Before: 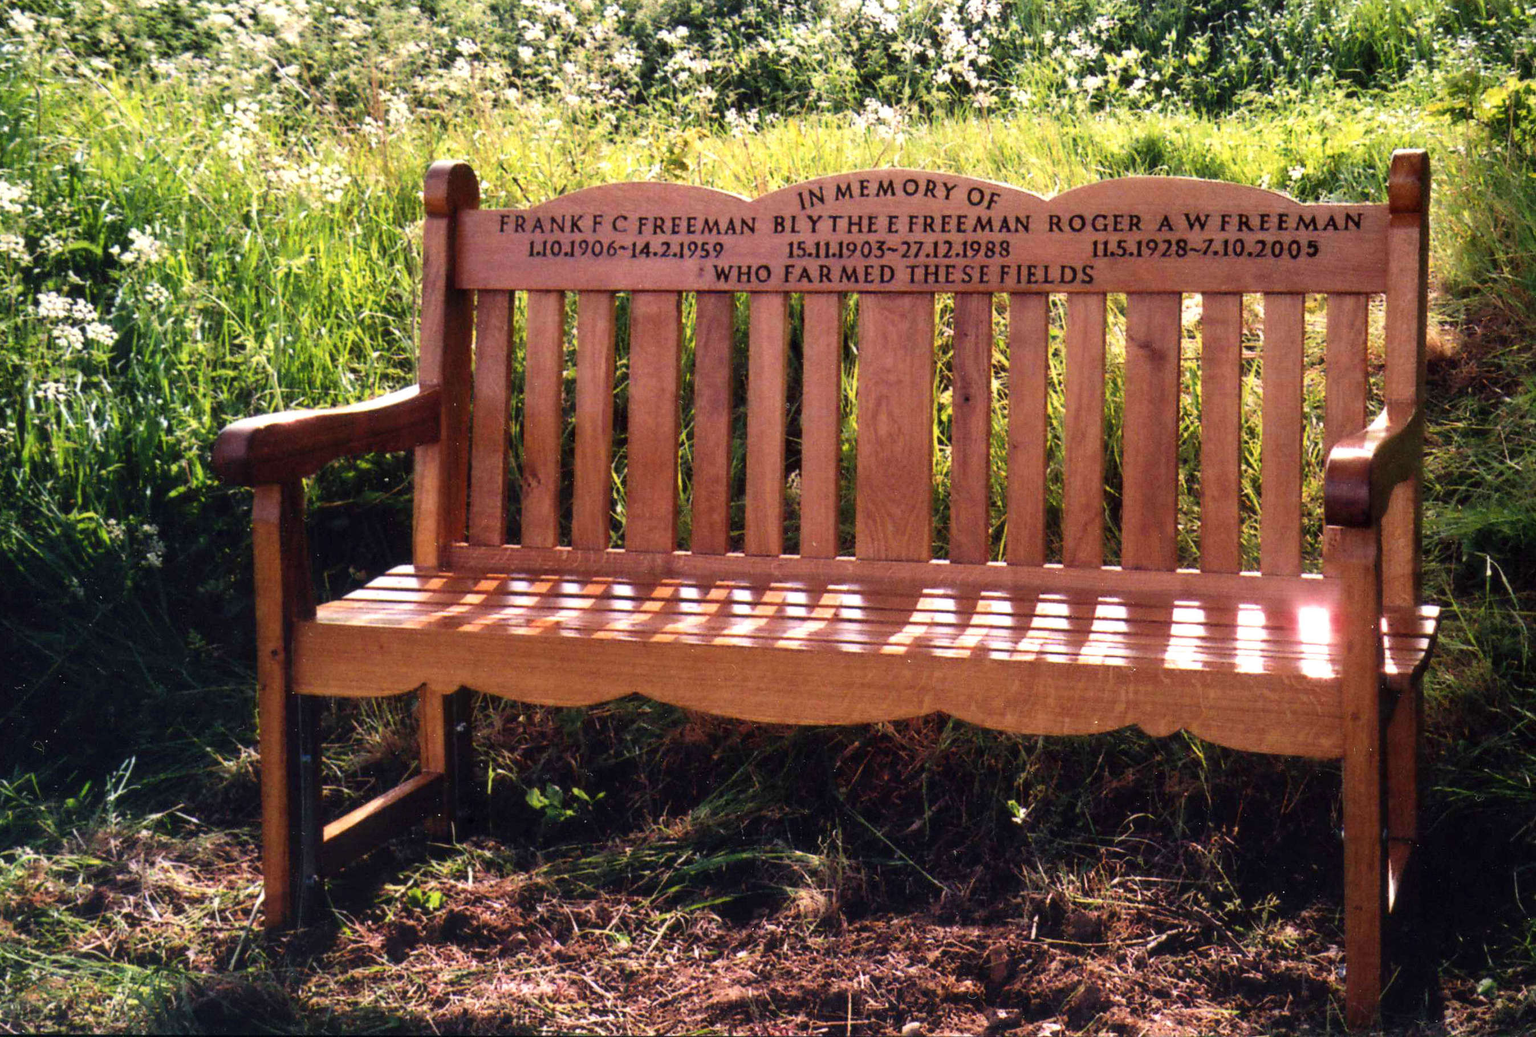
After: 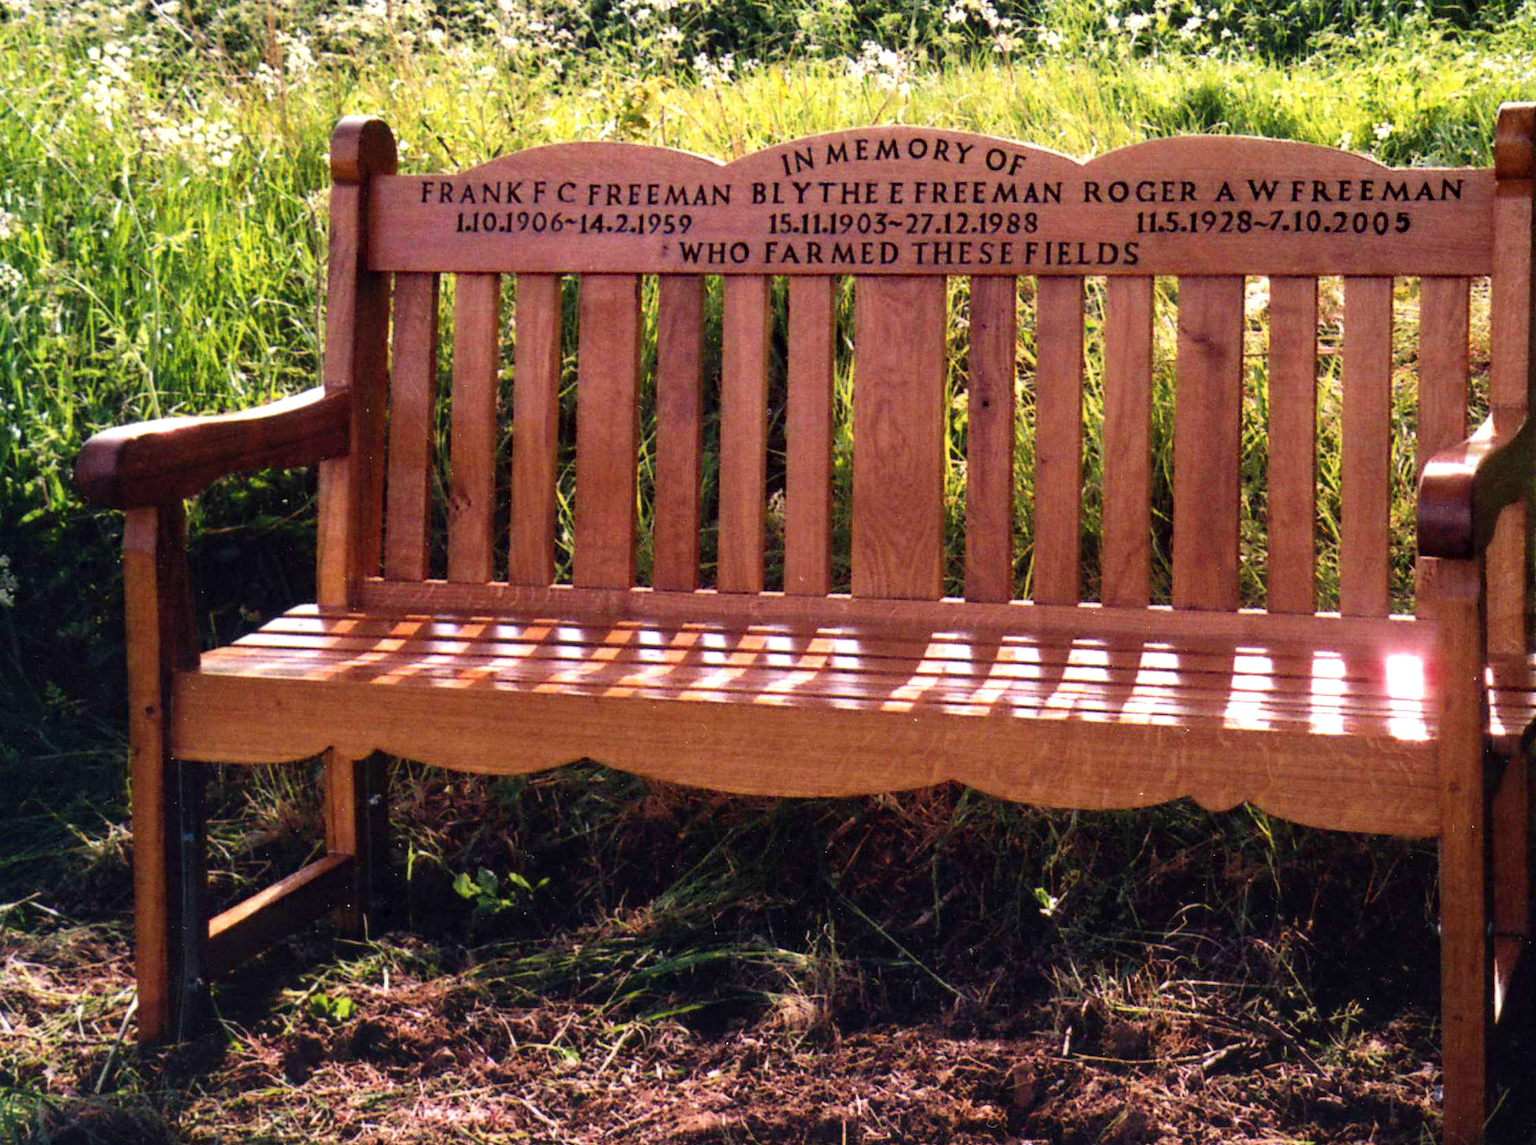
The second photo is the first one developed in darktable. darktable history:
exposure: exposure -0.01 EV, compensate highlight preservation false
crop: left 9.807%, top 6.259%, right 7.334%, bottom 2.177%
haze removal: compatibility mode true, adaptive false
